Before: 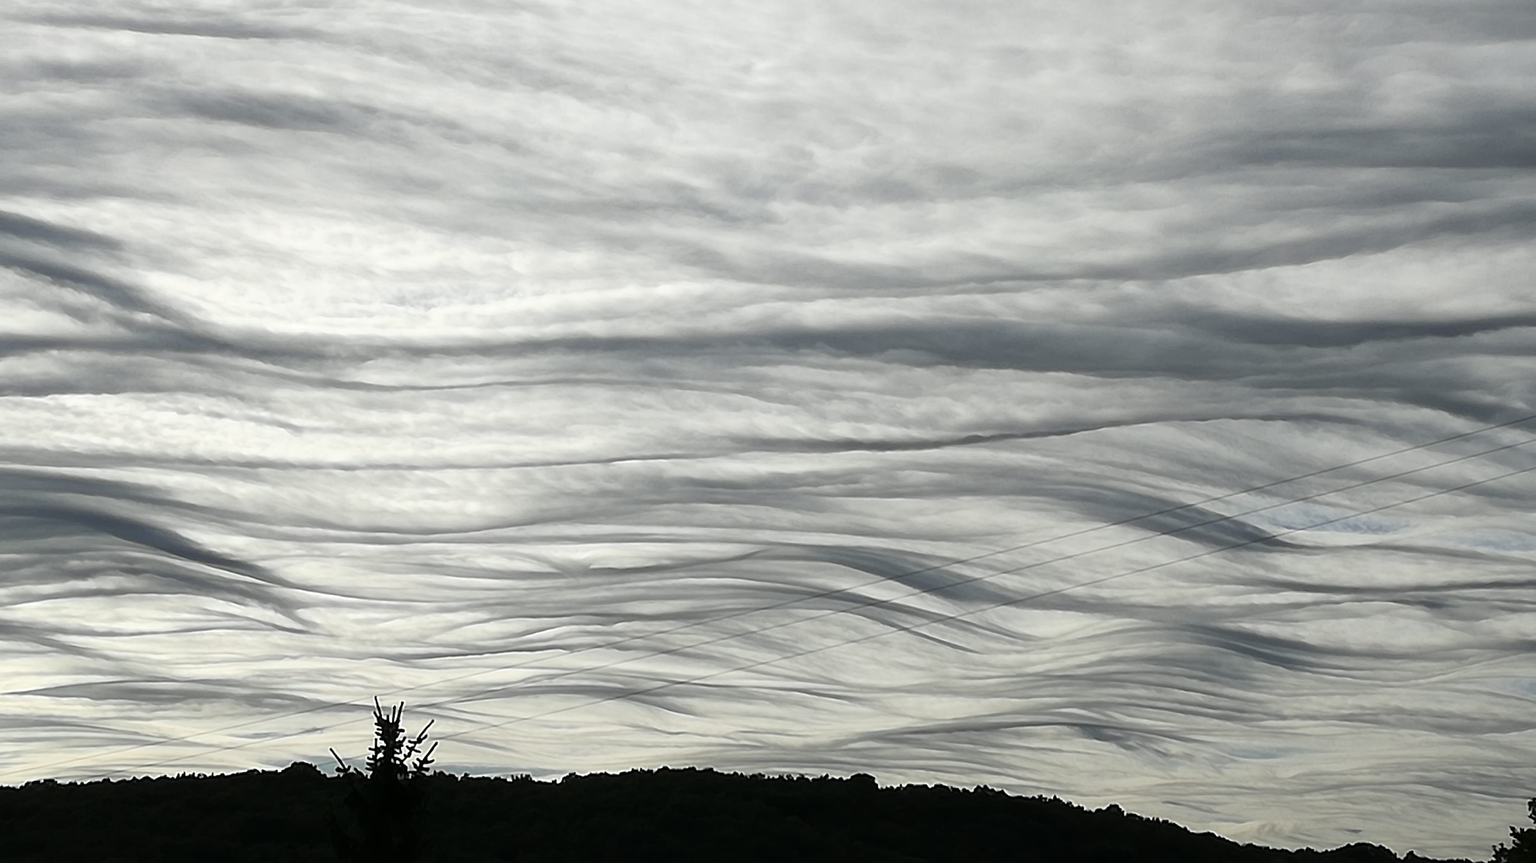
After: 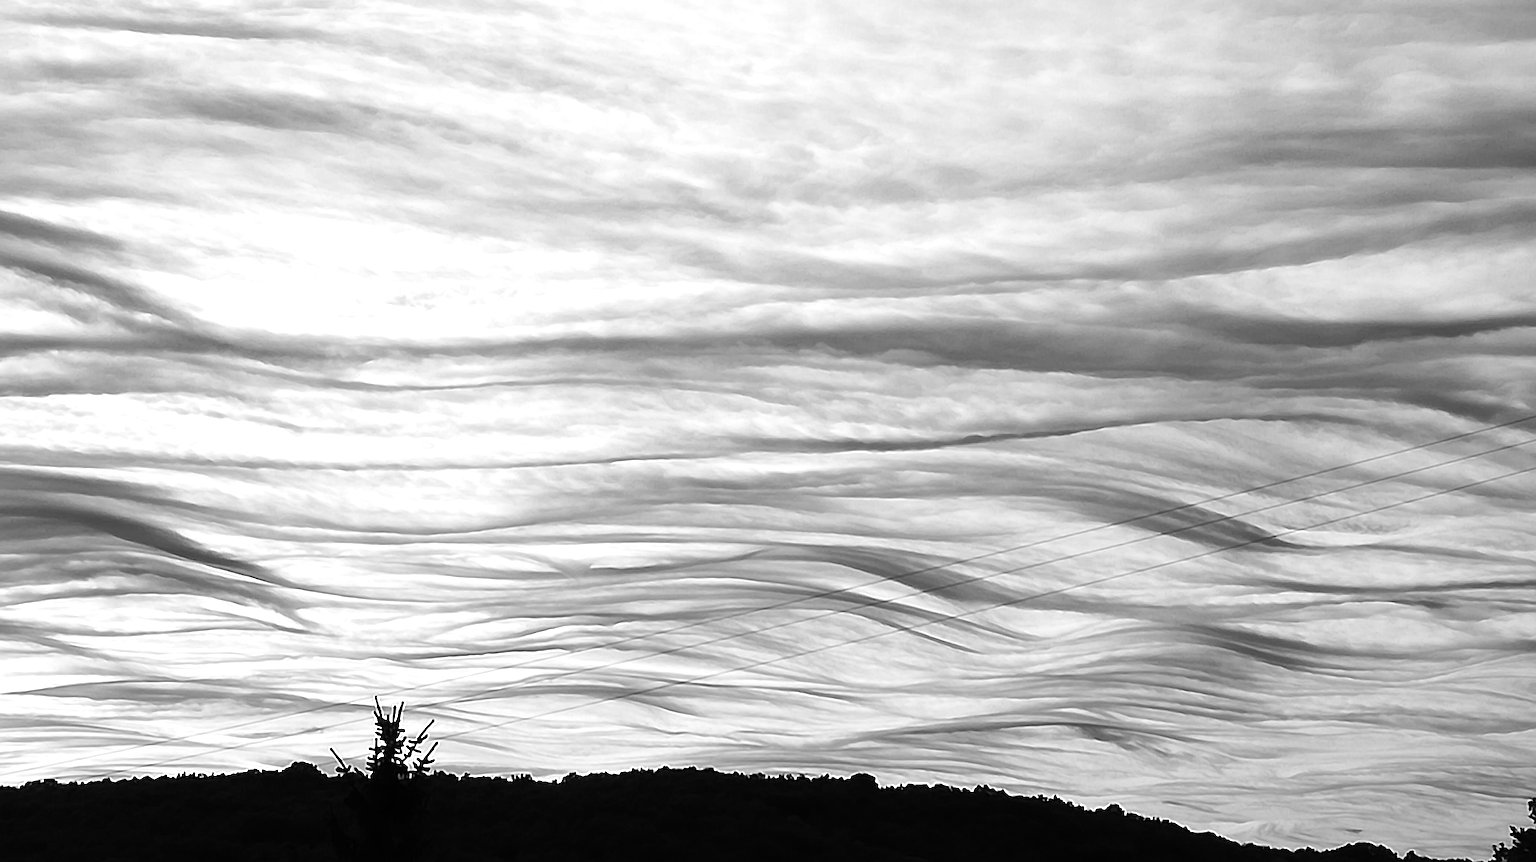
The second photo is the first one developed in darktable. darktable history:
sharpen: on, module defaults
tone equalizer: -8 EV -0.417 EV, -7 EV -0.389 EV, -6 EV -0.333 EV, -5 EV -0.222 EV, -3 EV 0.222 EV, -2 EV 0.333 EV, -1 EV 0.389 EV, +0 EV 0.417 EV, edges refinement/feathering 500, mask exposure compensation -1.57 EV, preserve details no
monochrome: size 1
white balance: red 1.467, blue 0.684
